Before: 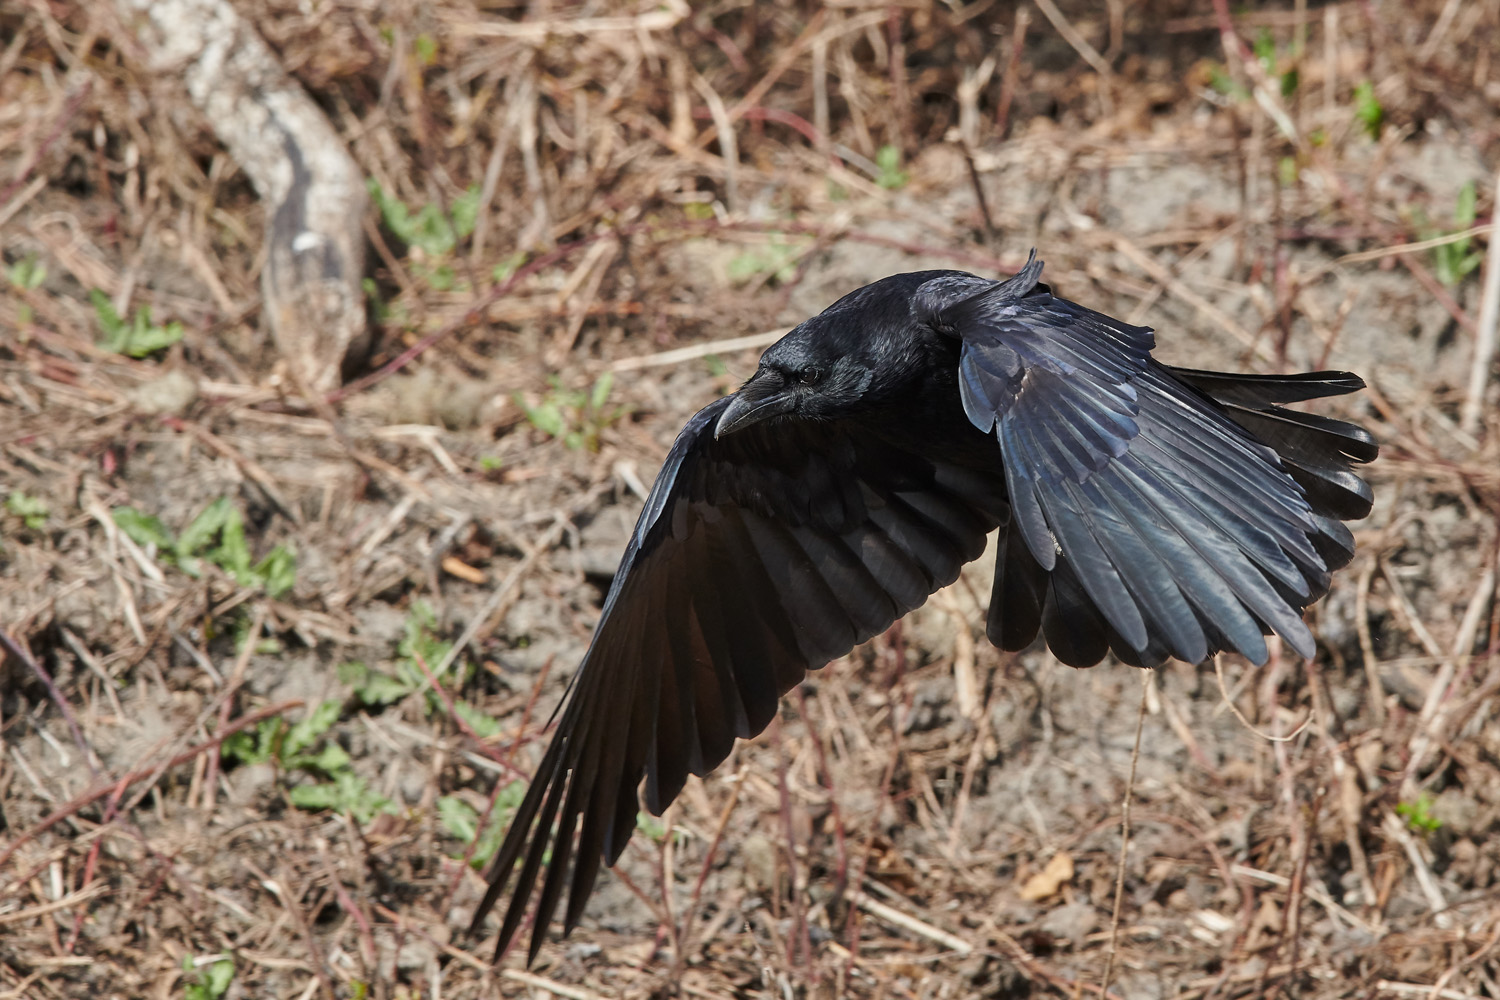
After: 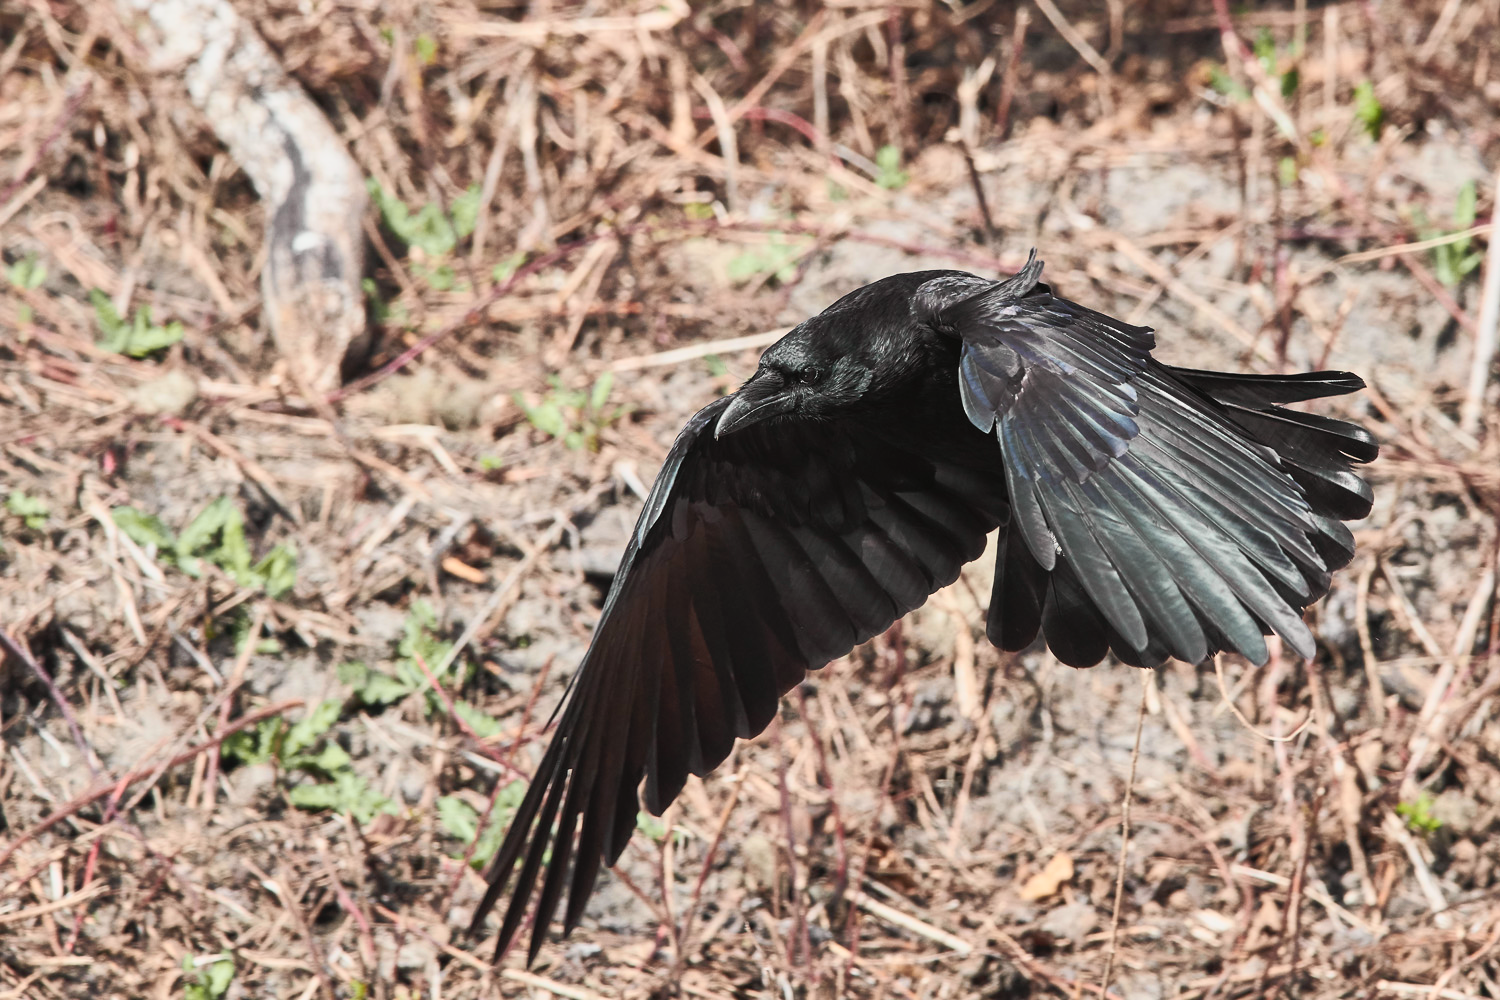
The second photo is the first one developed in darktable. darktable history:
tone curve: curves: ch0 [(0, 0.026) (0.172, 0.194) (0.398, 0.437) (0.469, 0.544) (0.612, 0.741) (0.845, 0.926) (1, 0.968)]; ch1 [(0, 0) (0.437, 0.453) (0.472, 0.467) (0.502, 0.502) (0.531, 0.537) (0.574, 0.583) (0.617, 0.64) (0.699, 0.749) (0.859, 0.919) (1, 1)]; ch2 [(0, 0) (0.33, 0.301) (0.421, 0.443) (0.476, 0.502) (0.511, 0.504) (0.553, 0.55) (0.595, 0.586) (0.664, 0.664) (1, 1)], color space Lab, independent channels, preserve colors none
